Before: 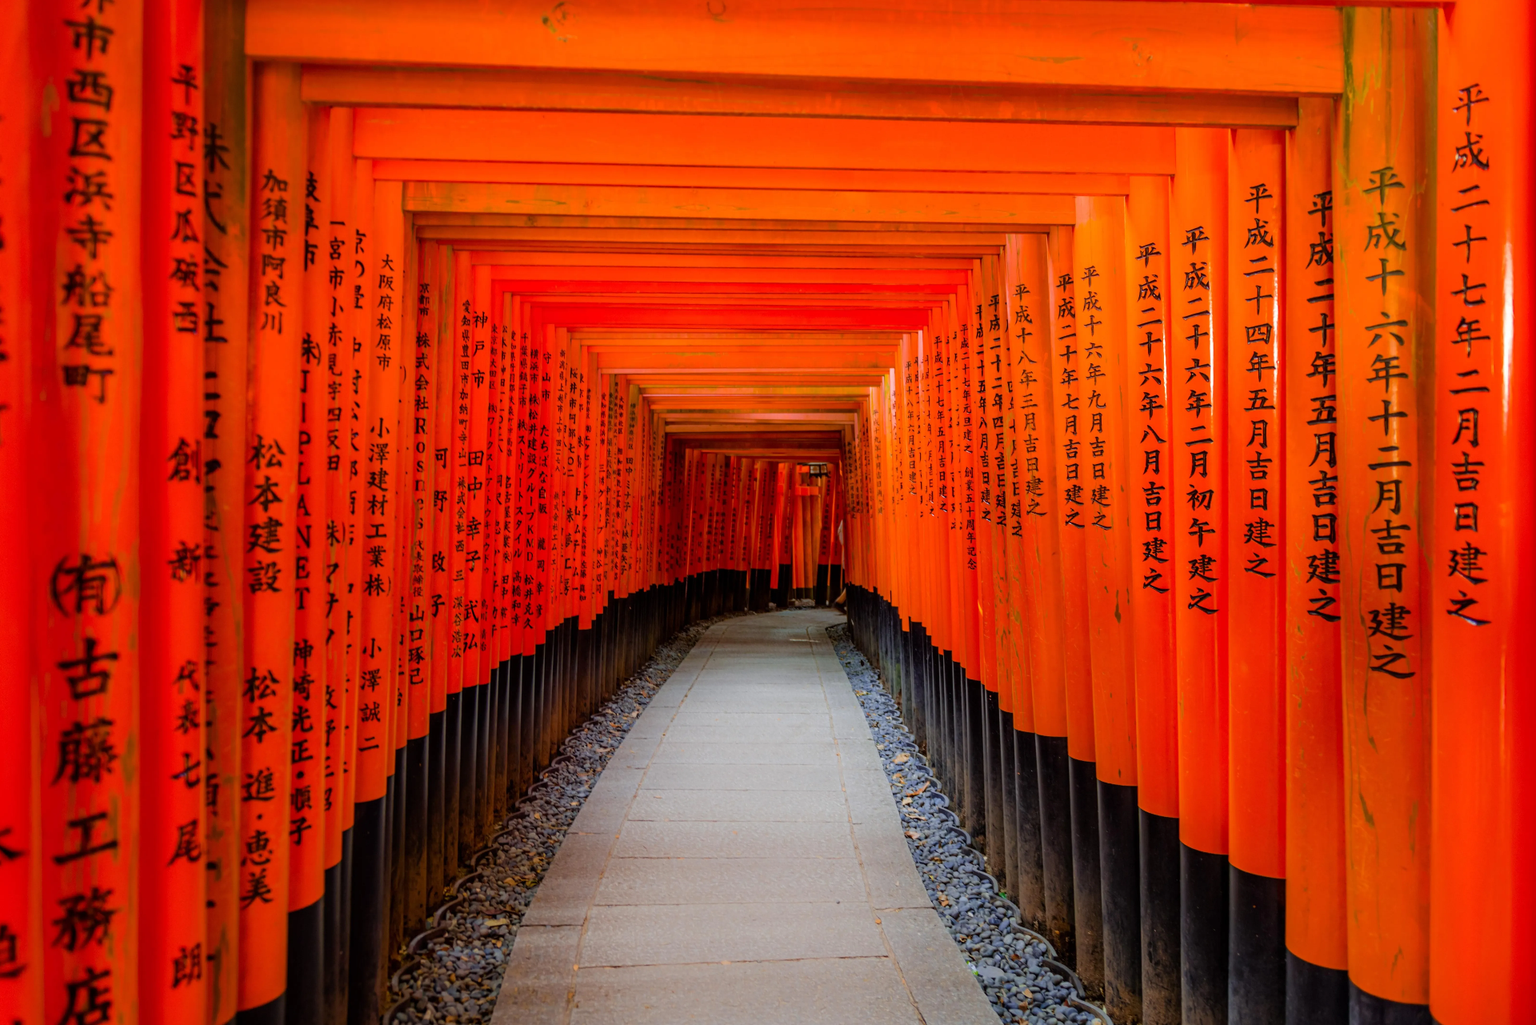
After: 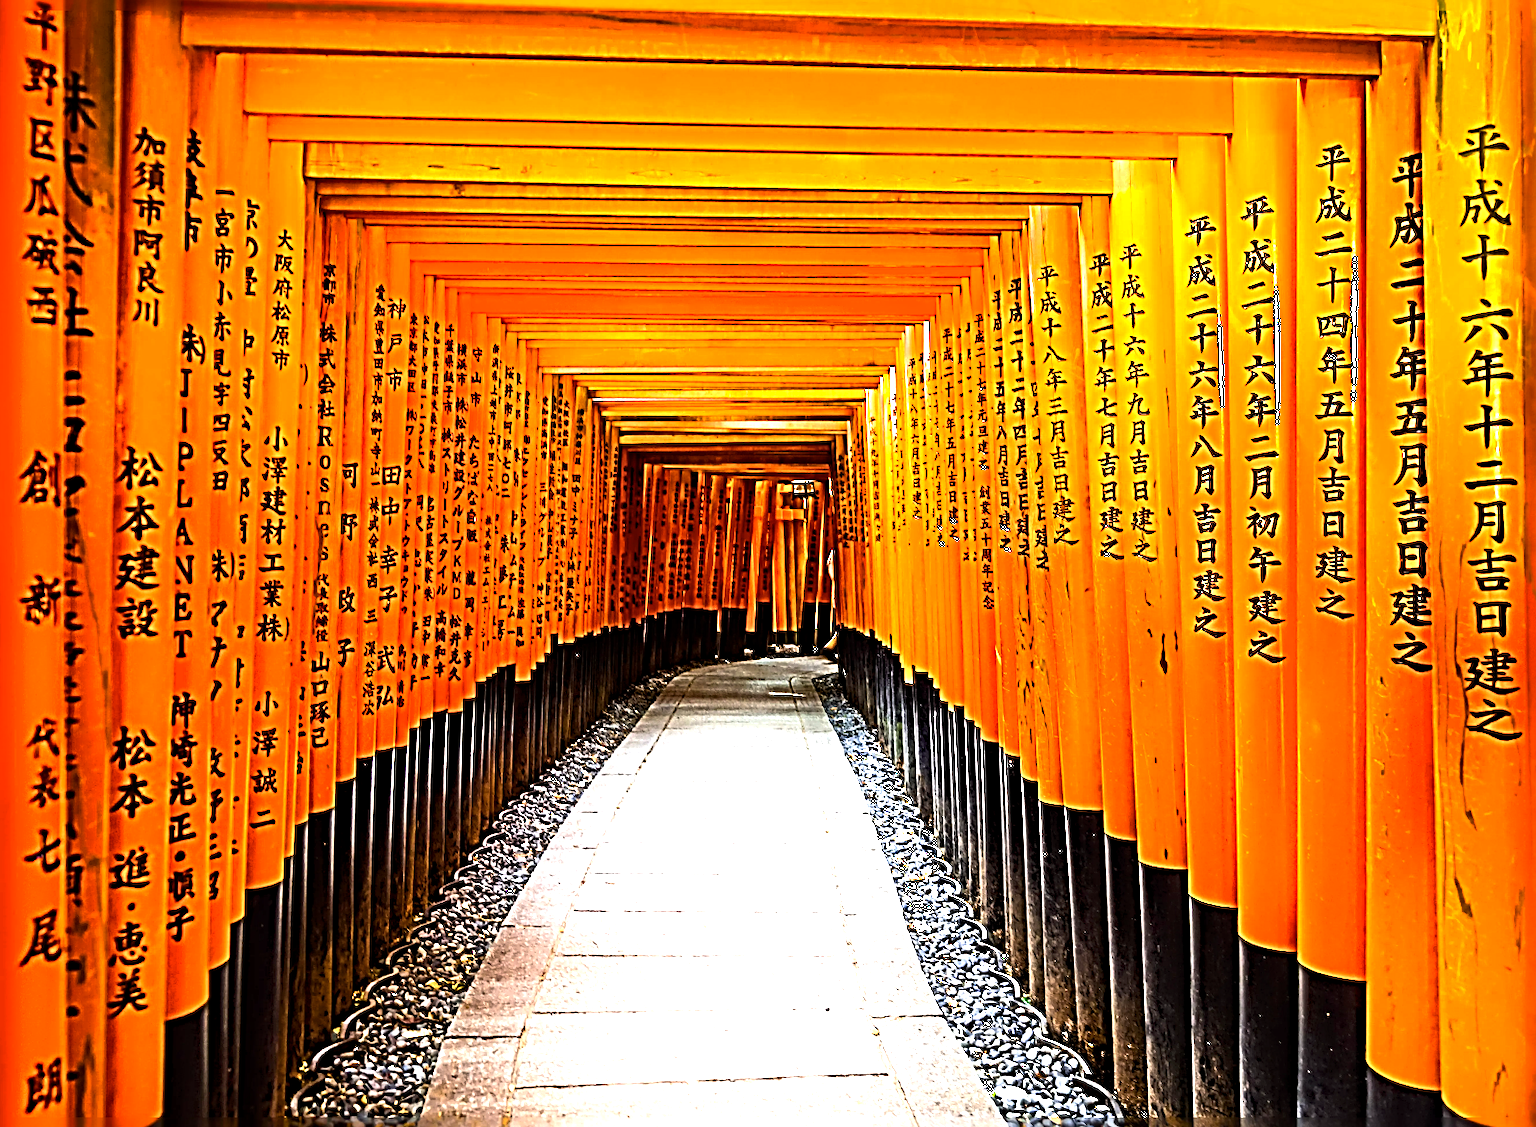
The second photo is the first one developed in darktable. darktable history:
crop: left 9.823%, top 6.217%, right 7.019%, bottom 2.284%
color balance rgb: shadows lift › chroma 2.035%, shadows lift › hue 134.55°, power › luminance 1.185%, power › chroma 0.427%, power › hue 34.72°, perceptual saturation grading › global saturation 15.216%, perceptual saturation grading › highlights -19.514%, perceptual saturation grading › shadows 20.136%, perceptual brilliance grading › global brilliance 30.154%, perceptual brilliance grading › highlights 50.636%, perceptual brilliance grading › mid-tones 51.012%, perceptual brilliance grading › shadows -22.737%
contrast brightness saturation: contrast 0.112, saturation -0.152
sharpen: radius 4.02, amount 1.995
